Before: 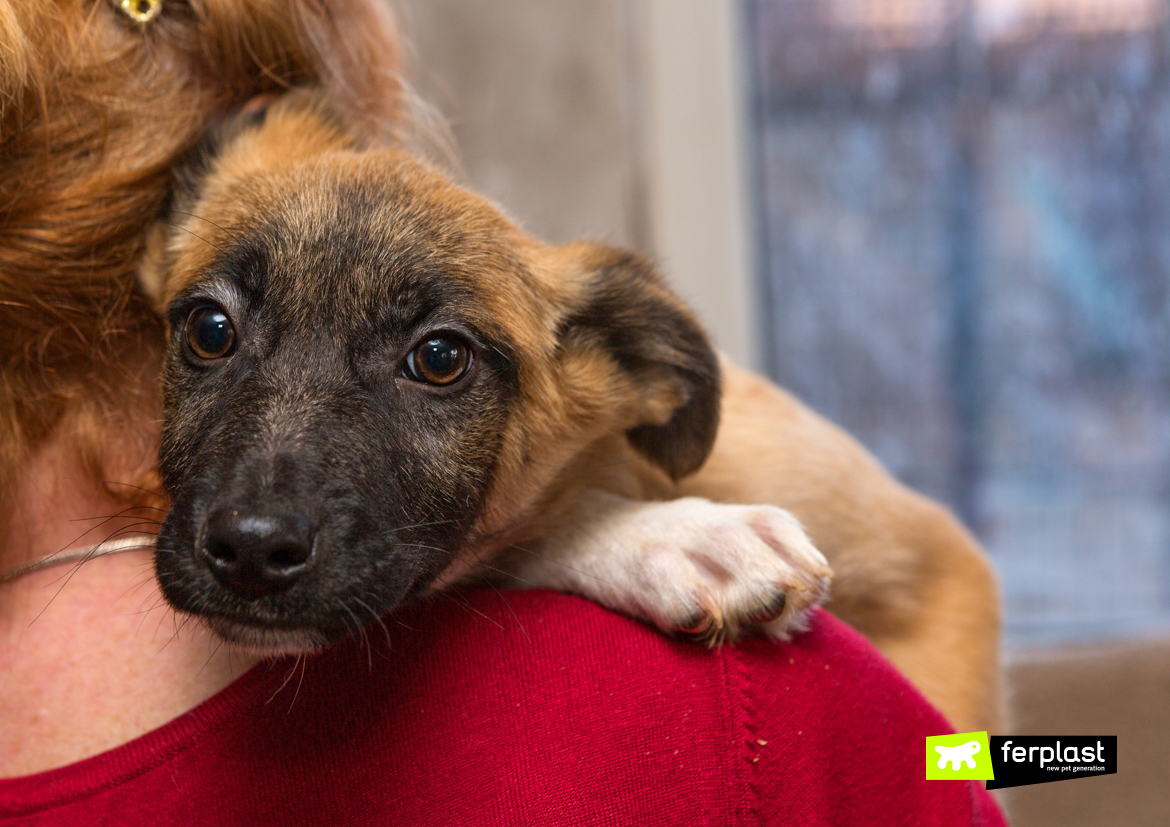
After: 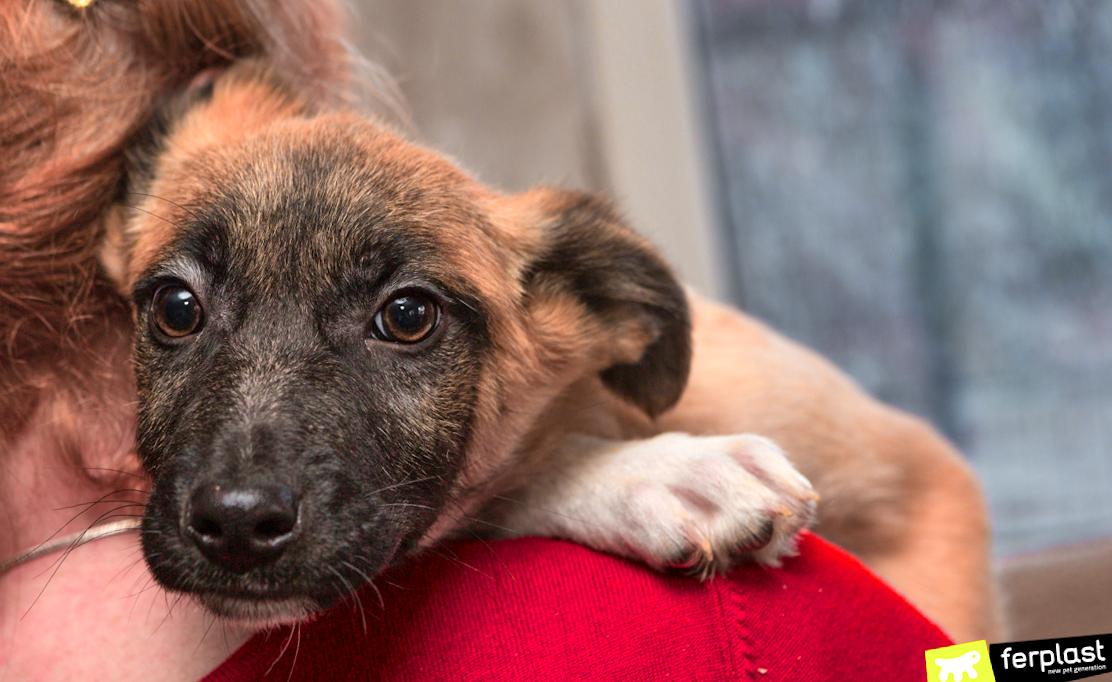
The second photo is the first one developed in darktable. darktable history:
shadows and highlights: low approximation 0.01, soften with gaussian
color zones: curves: ch0 [(0.257, 0.558) (0.75, 0.565)]; ch1 [(0.004, 0.857) (0.14, 0.416) (0.257, 0.695) (0.442, 0.032) (0.736, 0.266) (0.891, 0.741)]; ch2 [(0, 0.623) (0.112, 0.436) (0.271, 0.474) (0.516, 0.64) (0.743, 0.286)]
rotate and perspective: rotation -5°, crop left 0.05, crop right 0.952, crop top 0.11, crop bottom 0.89
crop: top 0.448%, right 0.264%, bottom 5.045%
